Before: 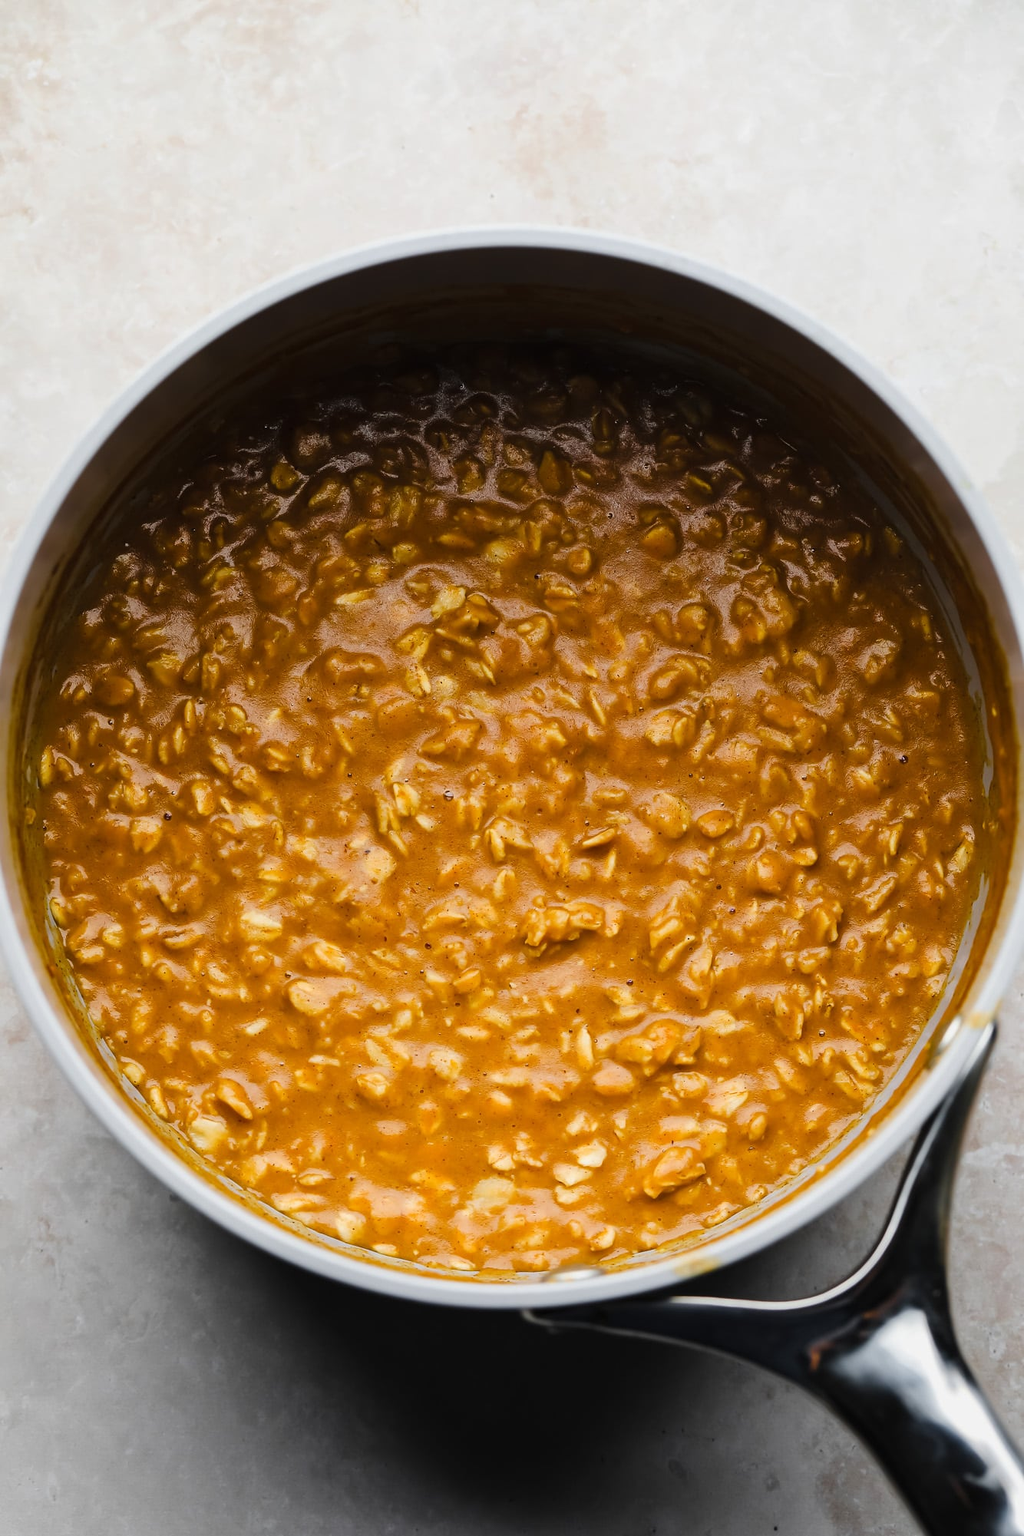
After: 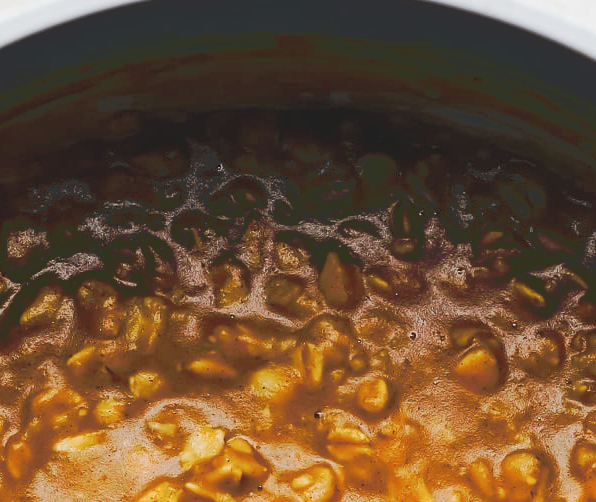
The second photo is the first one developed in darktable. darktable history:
crop: left 28.64%, top 16.832%, right 26.637%, bottom 58.055%
tone curve: curves: ch0 [(0, 0) (0.003, 0.055) (0.011, 0.111) (0.025, 0.126) (0.044, 0.169) (0.069, 0.215) (0.1, 0.199) (0.136, 0.207) (0.177, 0.259) (0.224, 0.327) (0.277, 0.361) (0.335, 0.431) (0.399, 0.501) (0.468, 0.589) (0.543, 0.683) (0.623, 0.73) (0.709, 0.796) (0.801, 0.863) (0.898, 0.921) (1, 1)], preserve colors none
